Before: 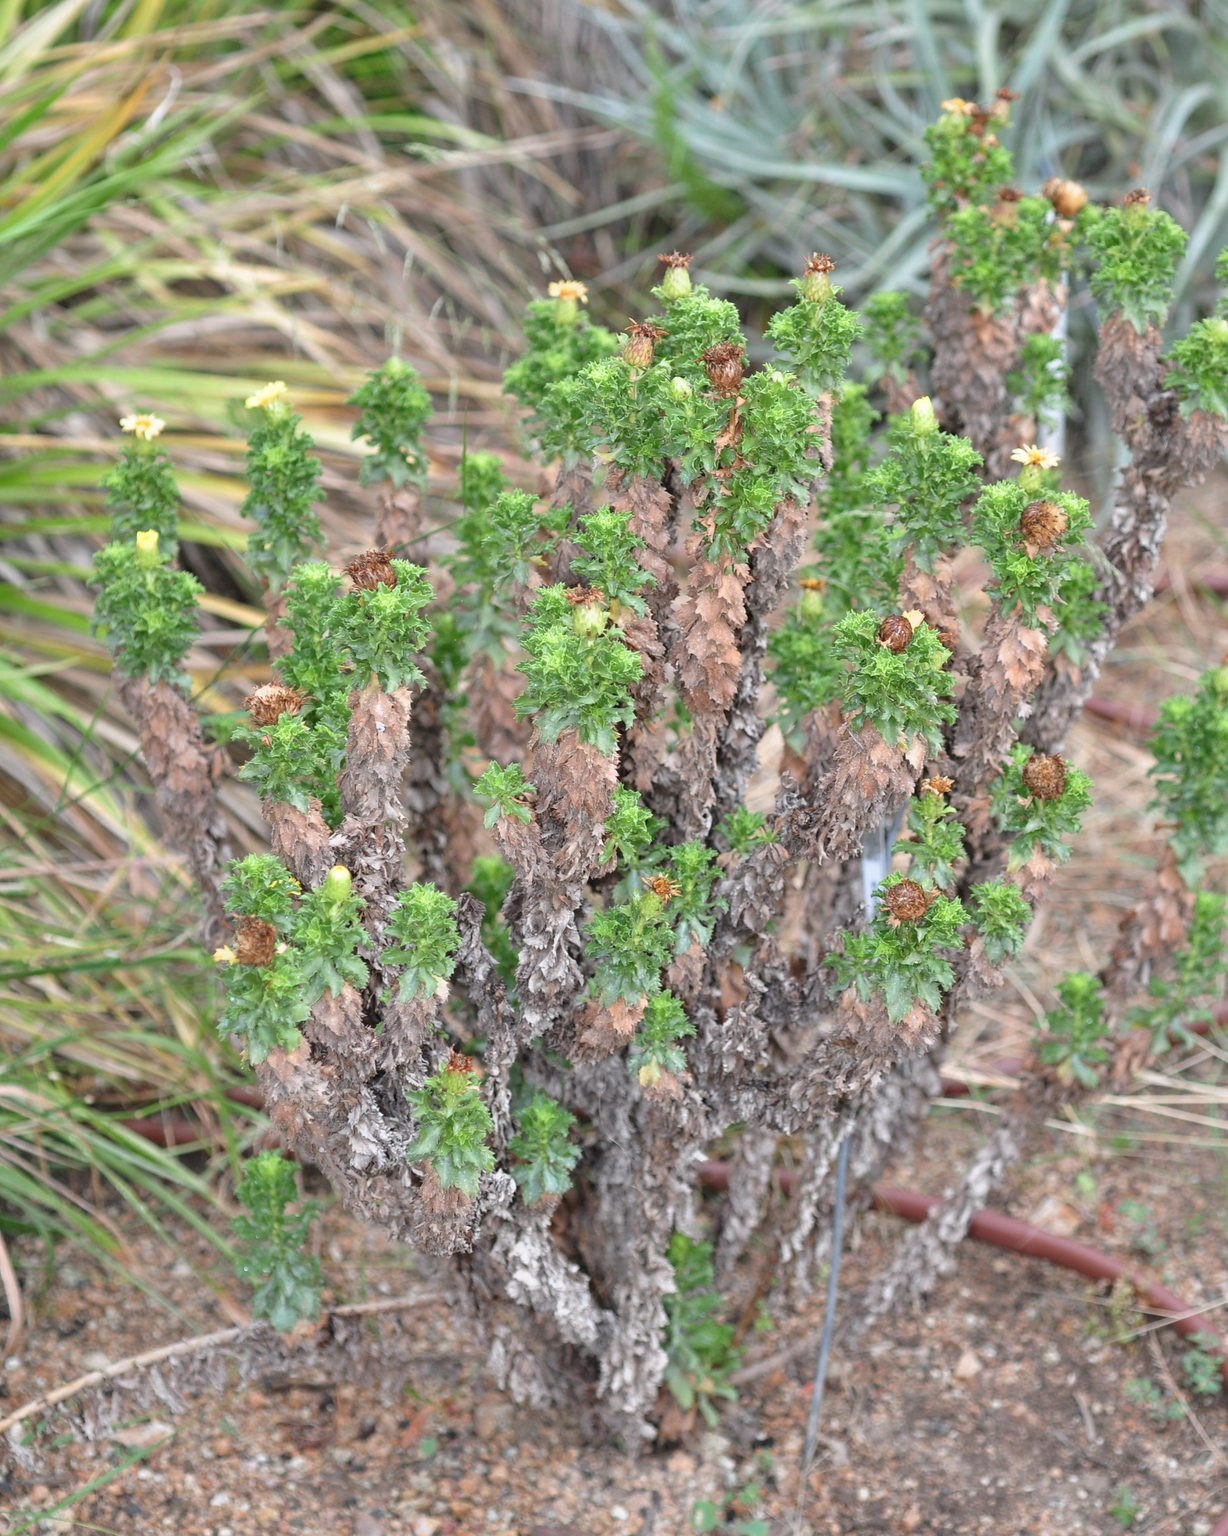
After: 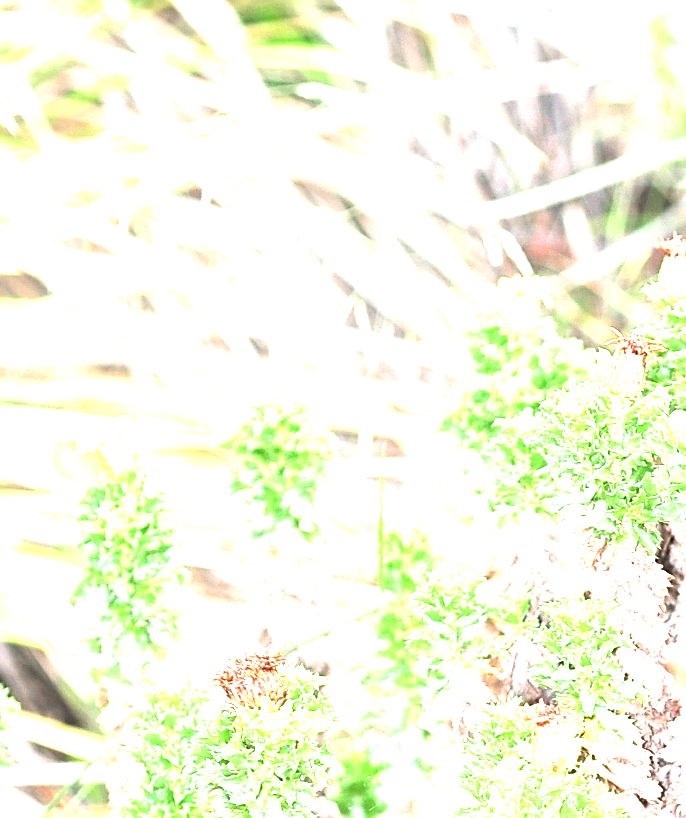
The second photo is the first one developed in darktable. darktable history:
sharpen: on, module defaults
exposure: black level correction 0.001, exposure 2.613 EV, compensate highlight preservation false
crop: left 15.588%, top 5.424%, right 44.368%, bottom 56.399%
